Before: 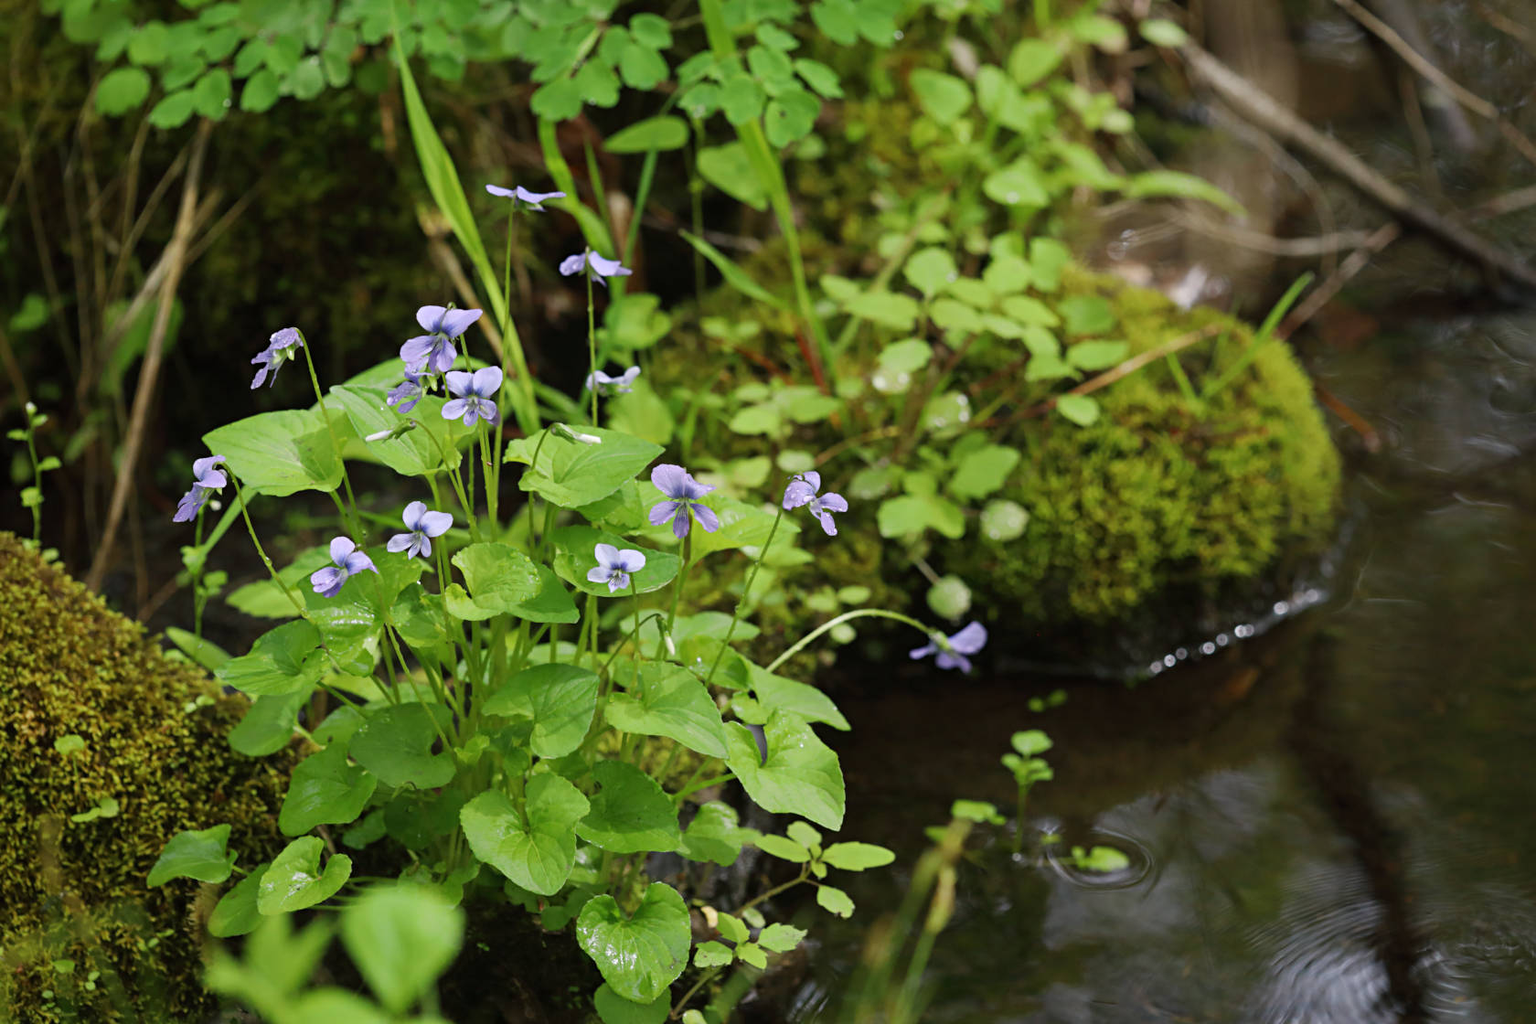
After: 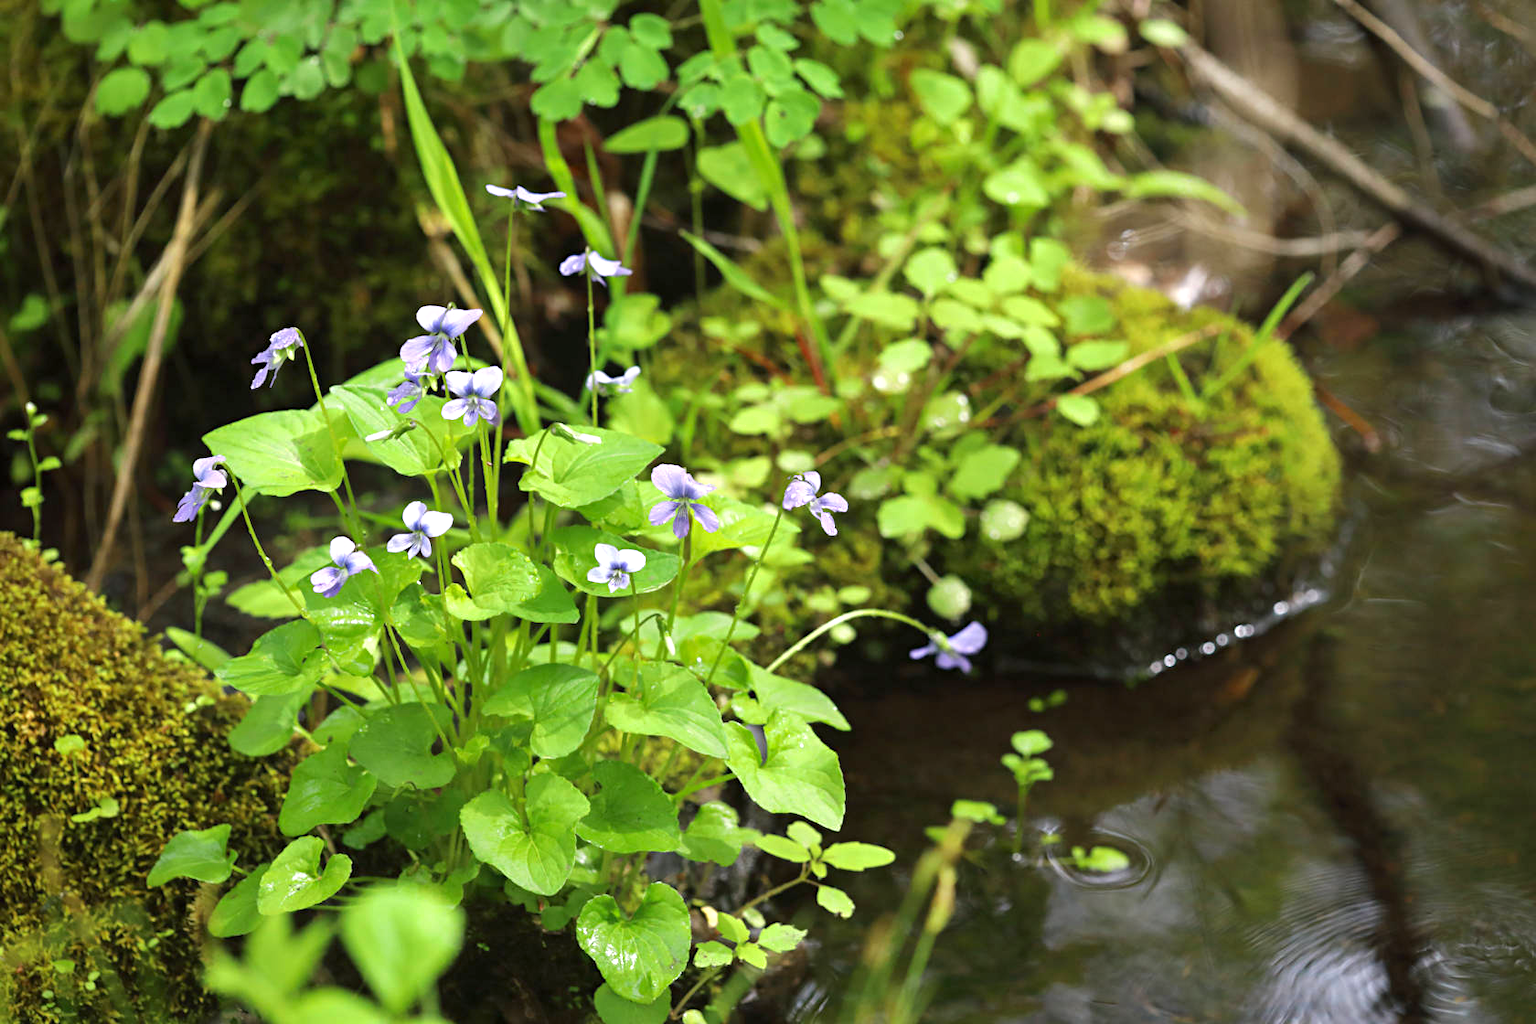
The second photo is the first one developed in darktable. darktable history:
exposure: exposure 0.921 EV, compensate highlight preservation false
shadows and highlights: shadows -20, white point adjustment -2, highlights -35
